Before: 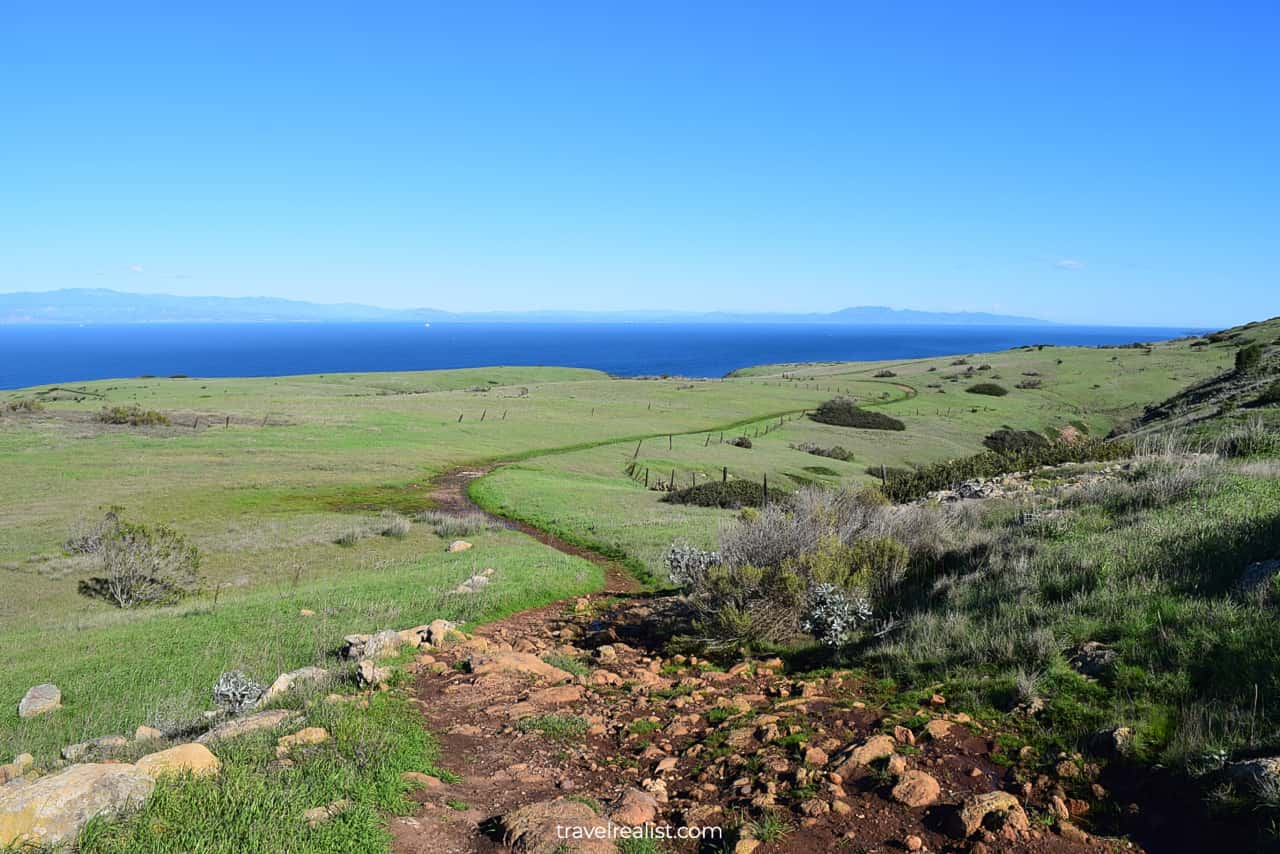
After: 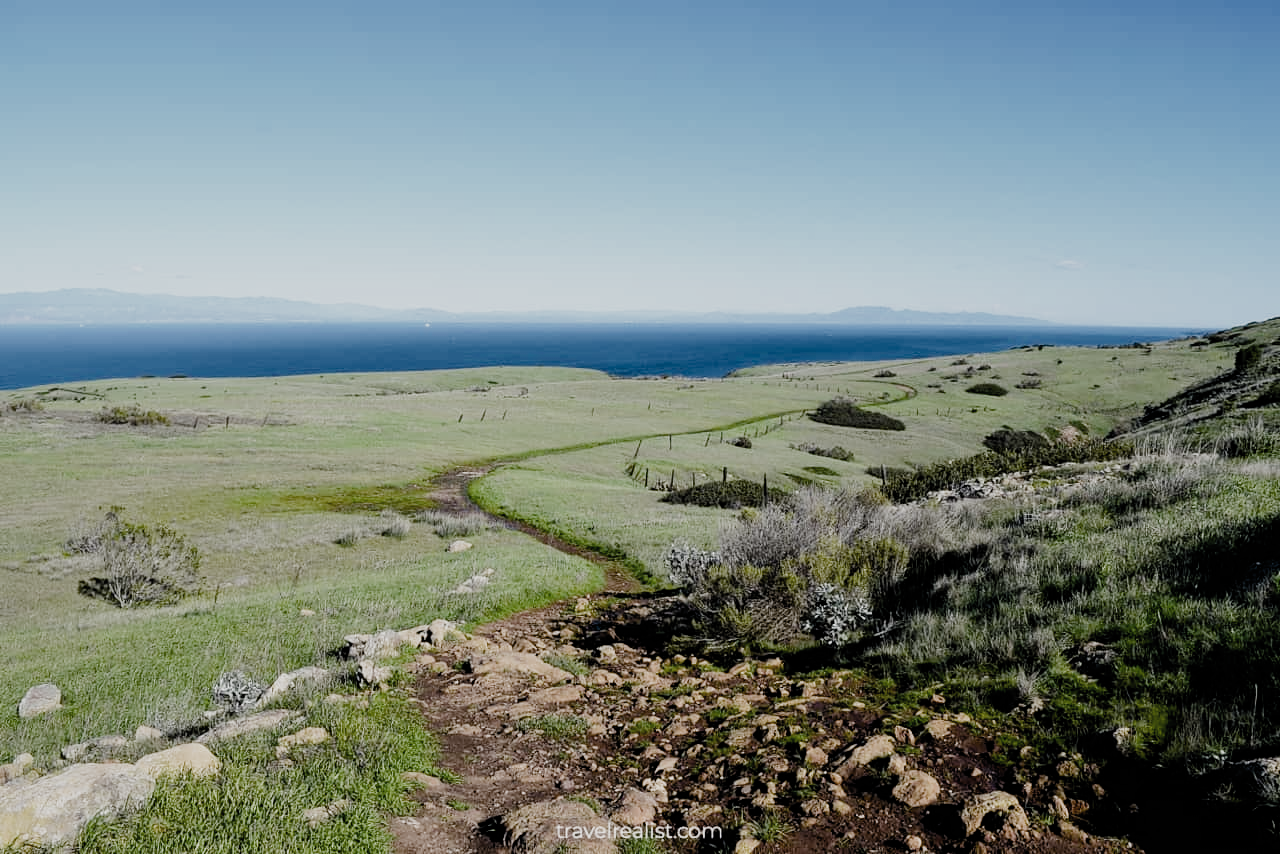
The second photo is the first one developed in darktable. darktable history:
filmic rgb: black relative exposure -5.04 EV, white relative exposure 3.21 EV, threshold 2.99 EV, hardness 3.48, contrast 1.186, highlights saturation mix -29.81%, preserve chrominance no, color science v5 (2021), contrast in shadows safe, contrast in highlights safe, enable highlight reconstruction true
color balance rgb: perceptual saturation grading › global saturation 27.525%, perceptual saturation grading › highlights -24.924%, perceptual saturation grading › shadows 24.62%, global vibrance 30.057%
